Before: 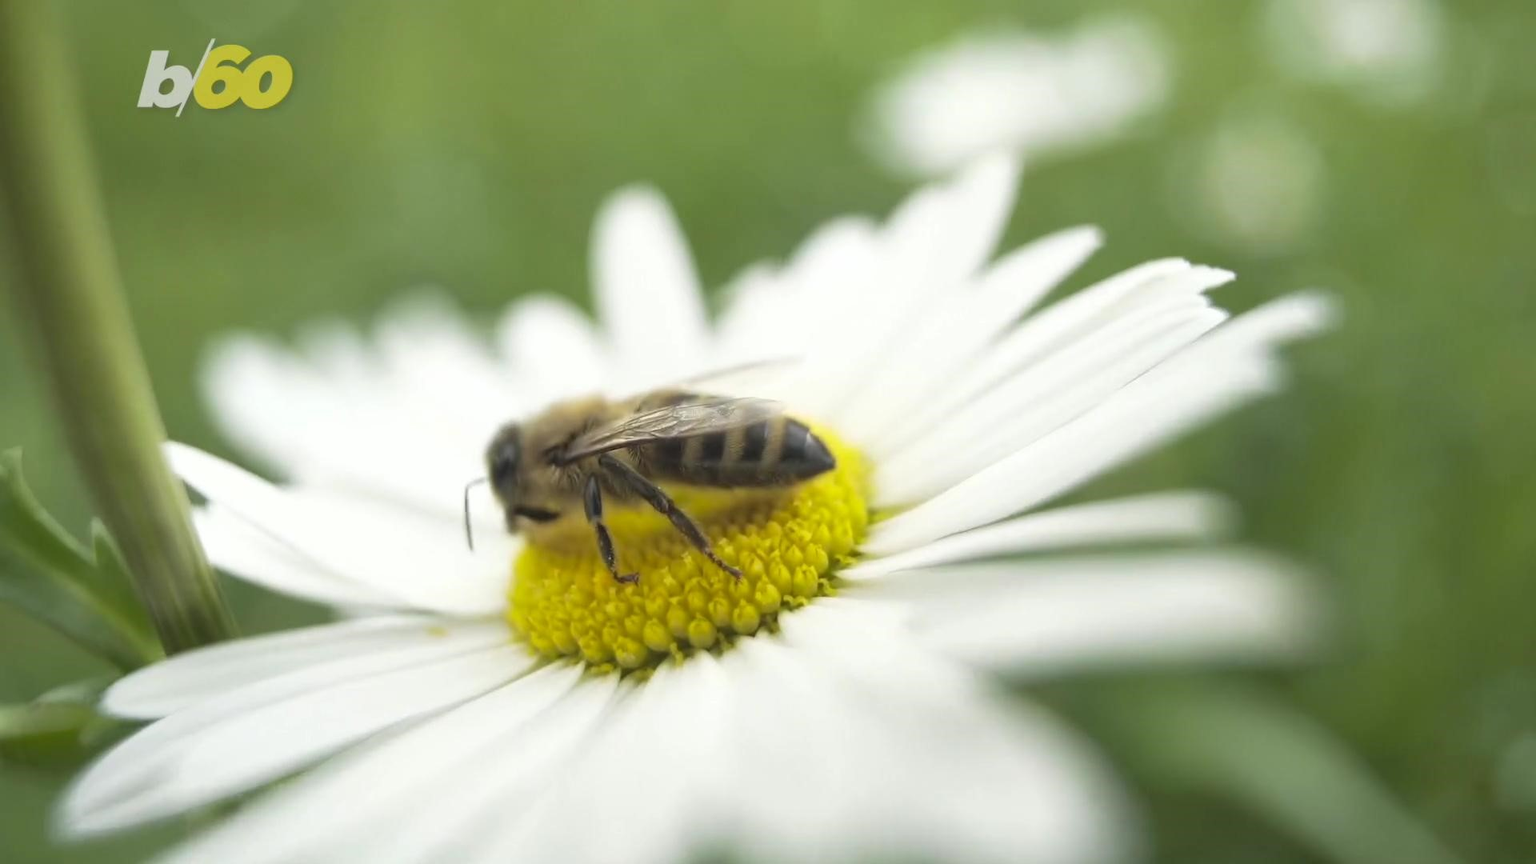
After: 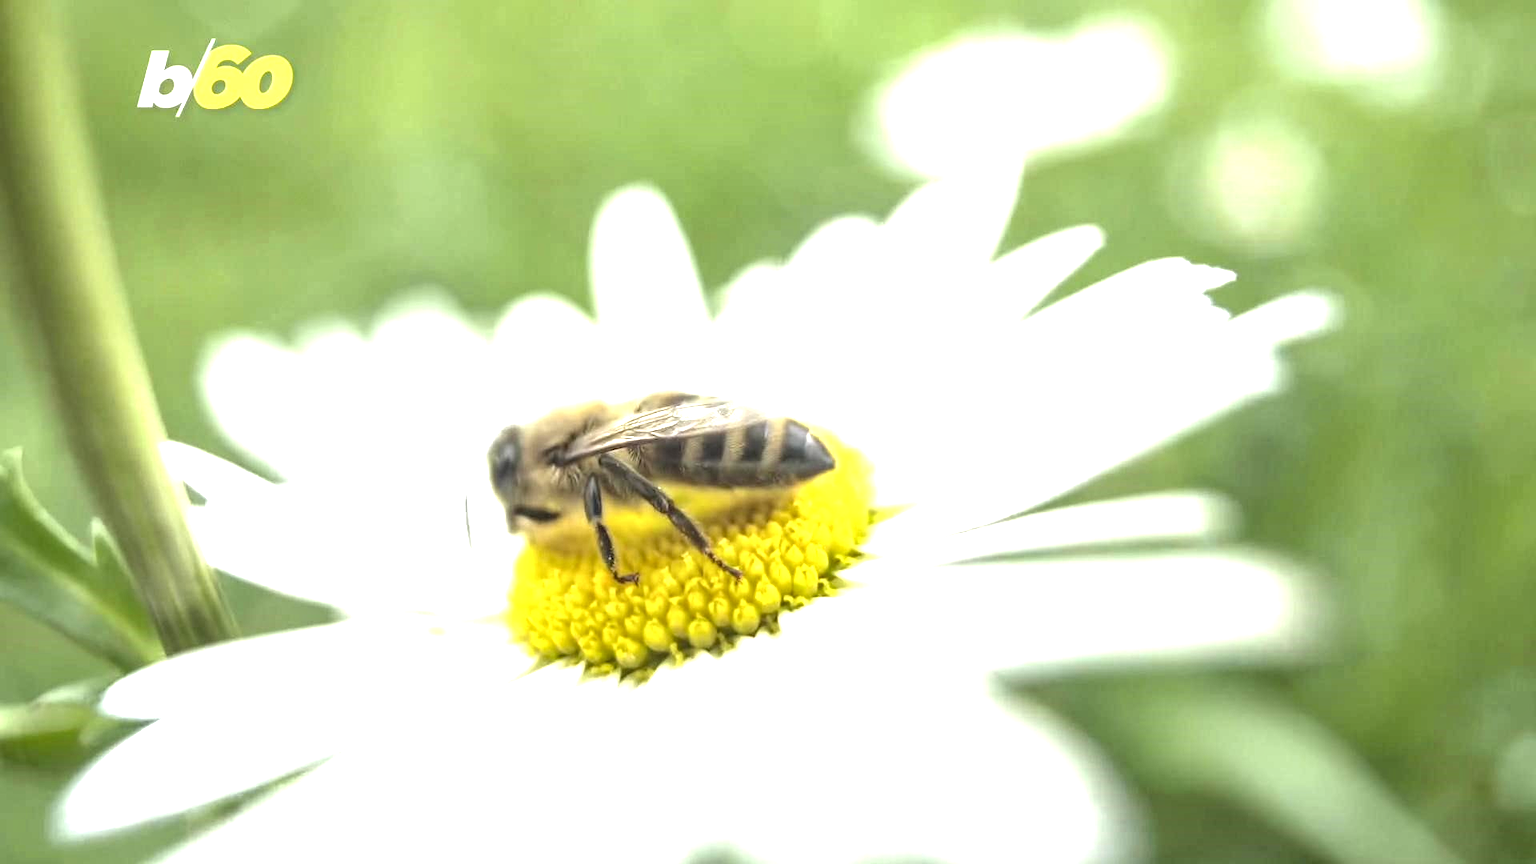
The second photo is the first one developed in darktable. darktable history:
exposure: black level correction 0, exposure 1.2 EV, compensate highlight preservation false
local contrast: highlights 25%, detail 150%
